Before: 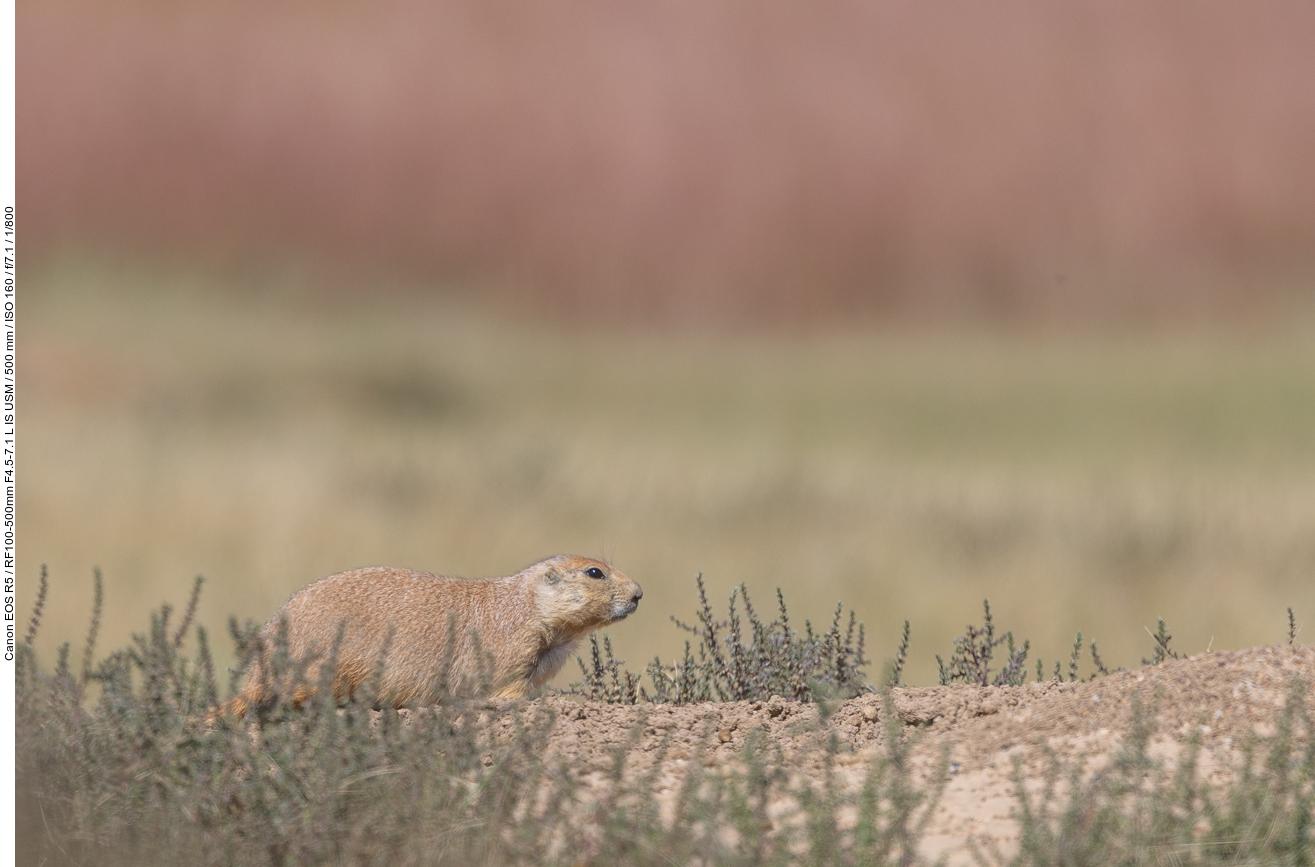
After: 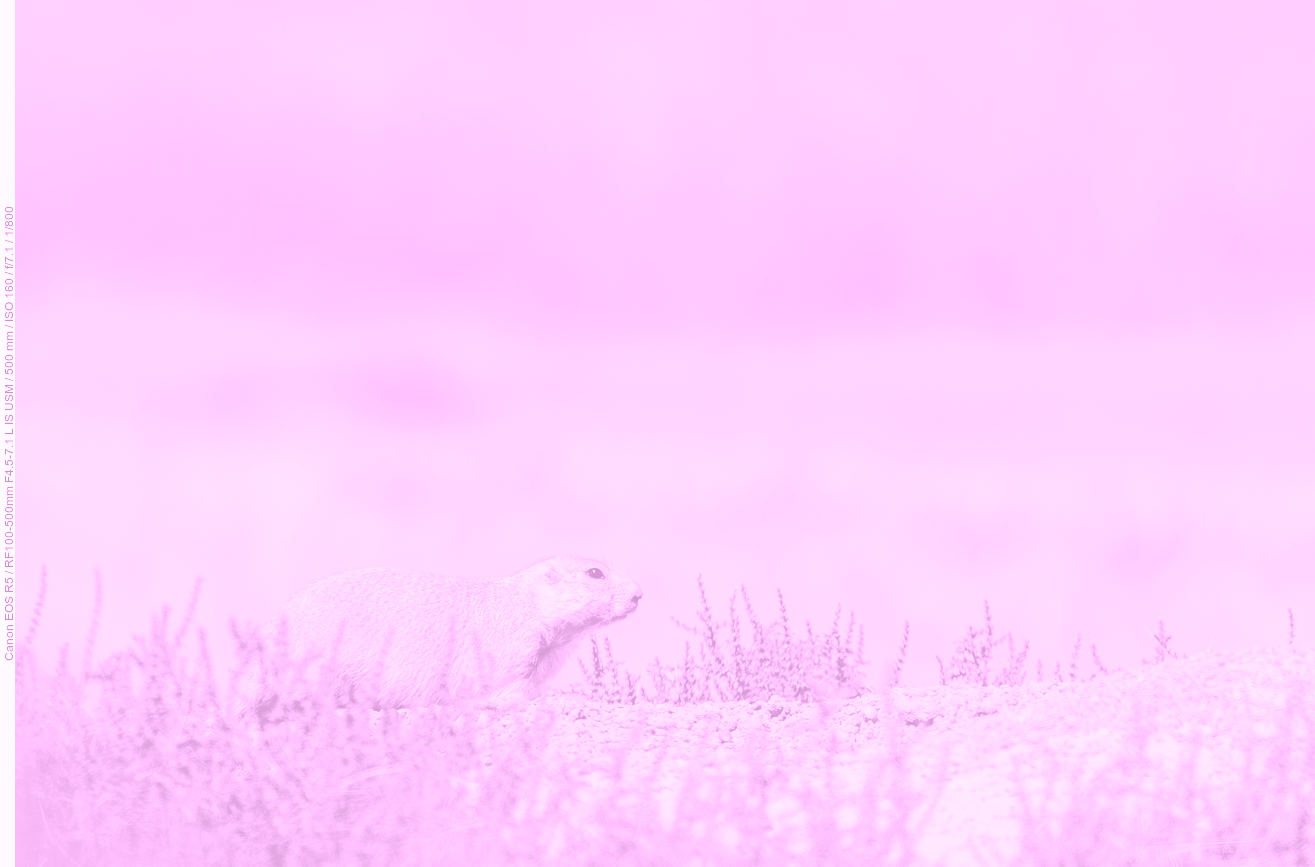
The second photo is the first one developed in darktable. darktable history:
color balance rgb: shadows lift › chroma 2.79%, shadows lift › hue 190.66°, power › hue 171.85°, highlights gain › chroma 2.16%, highlights gain › hue 75.26°, global offset › luminance -0.51%, perceptual saturation grading › highlights -33.8%, perceptual saturation grading › mid-tones 14.98%, perceptual saturation grading › shadows 48.43%, perceptual brilliance grading › highlights 15.68%, perceptual brilliance grading › mid-tones 6.62%, perceptual brilliance grading › shadows -14.98%, global vibrance 11.32%, contrast 5.05%
colorize: hue 331.2°, saturation 69%, source mix 30.28%, lightness 69.02%, version 1
tone curve: curves: ch0 [(0, 0) (0.003, 0.006) (0.011, 0.007) (0.025, 0.01) (0.044, 0.015) (0.069, 0.023) (0.1, 0.031) (0.136, 0.045) (0.177, 0.066) (0.224, 0.098) (0.277, 0.139) (0.335, 0.194) (0.399, 0.254) (0.468, 0.346) (0.543, 0.45) (0.623, 0.56) (0.709, 0.667) (0.801, 0.78) (0.898, 0.891) (1, 1)], preserve colors none
exposure: exposure 0.29 EV, compensate highlight preservation false
contrast brightness saturation: contrast 0.07, brightness 0.18, saturation 0.4
